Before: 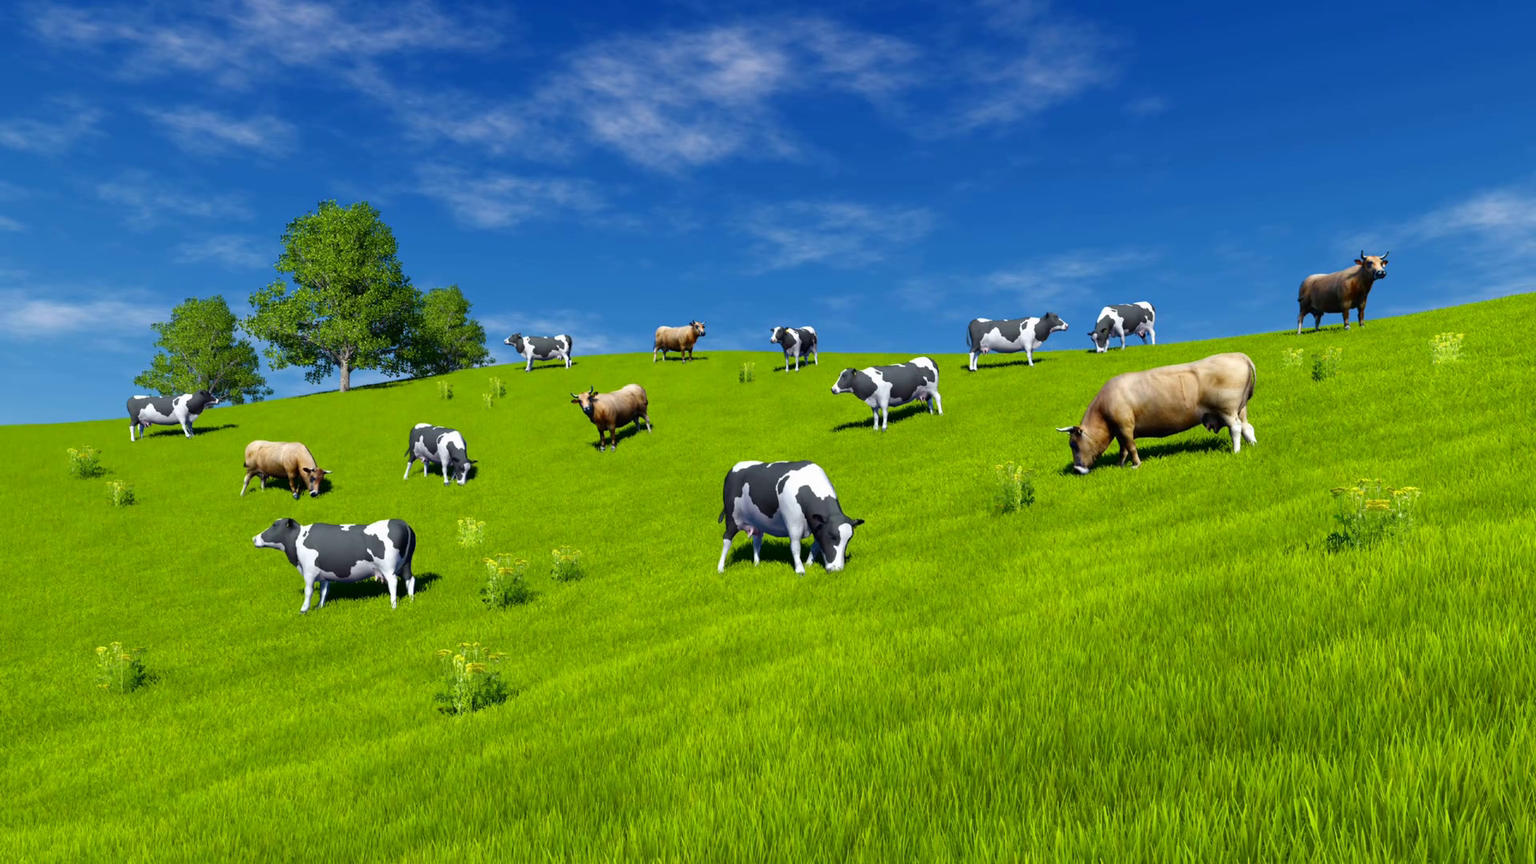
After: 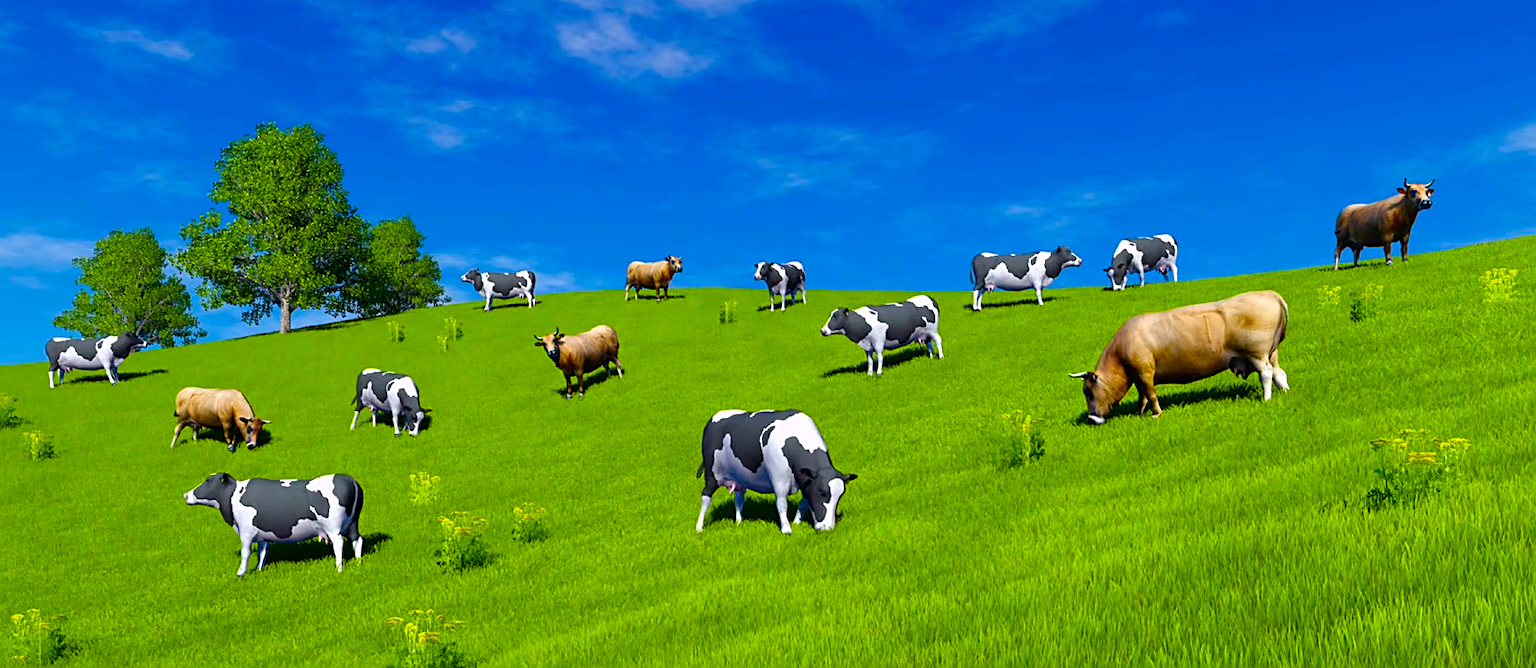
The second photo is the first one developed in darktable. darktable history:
color correction: highlights a* 3.22, highlights b* 1.93, saturation 1.19
white balance: red 0.988, blue 1.017
sharpen: on, module defaults
crop: left 5.596%, top 10.314%, right 3.534%, bottom 19.395%
color balance rgb: perceptual saturation grading › global saturation 20%, global vibrance 20%
